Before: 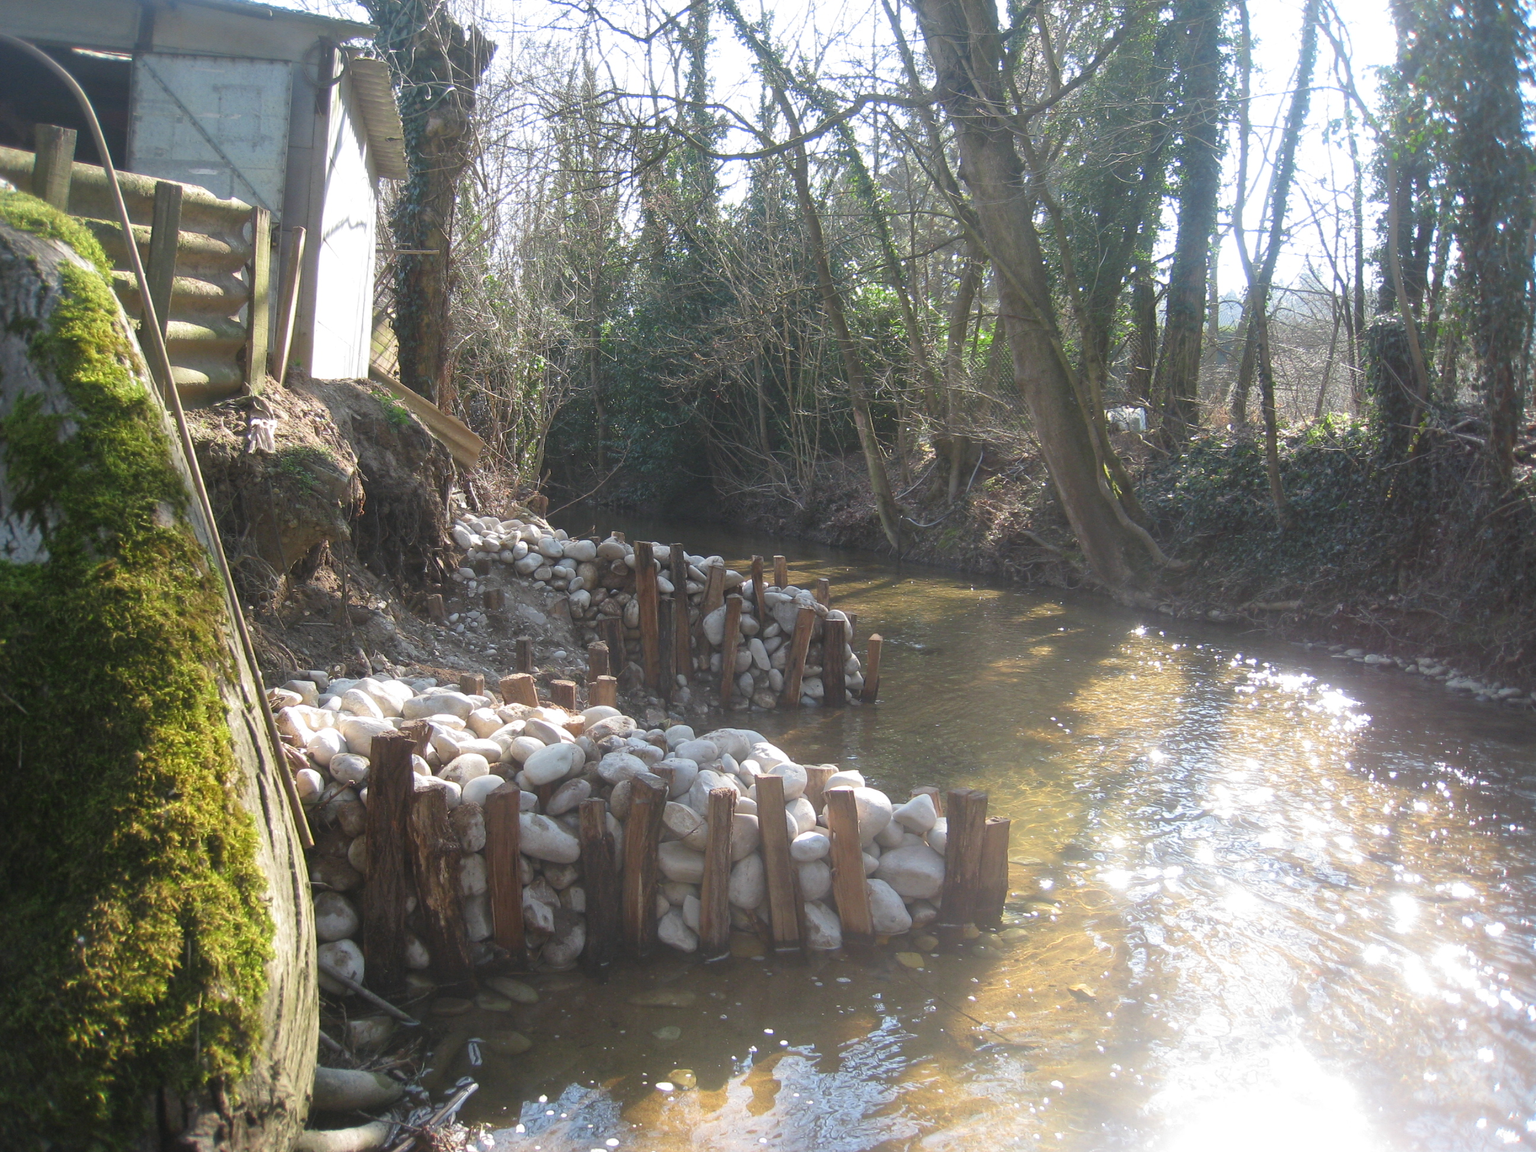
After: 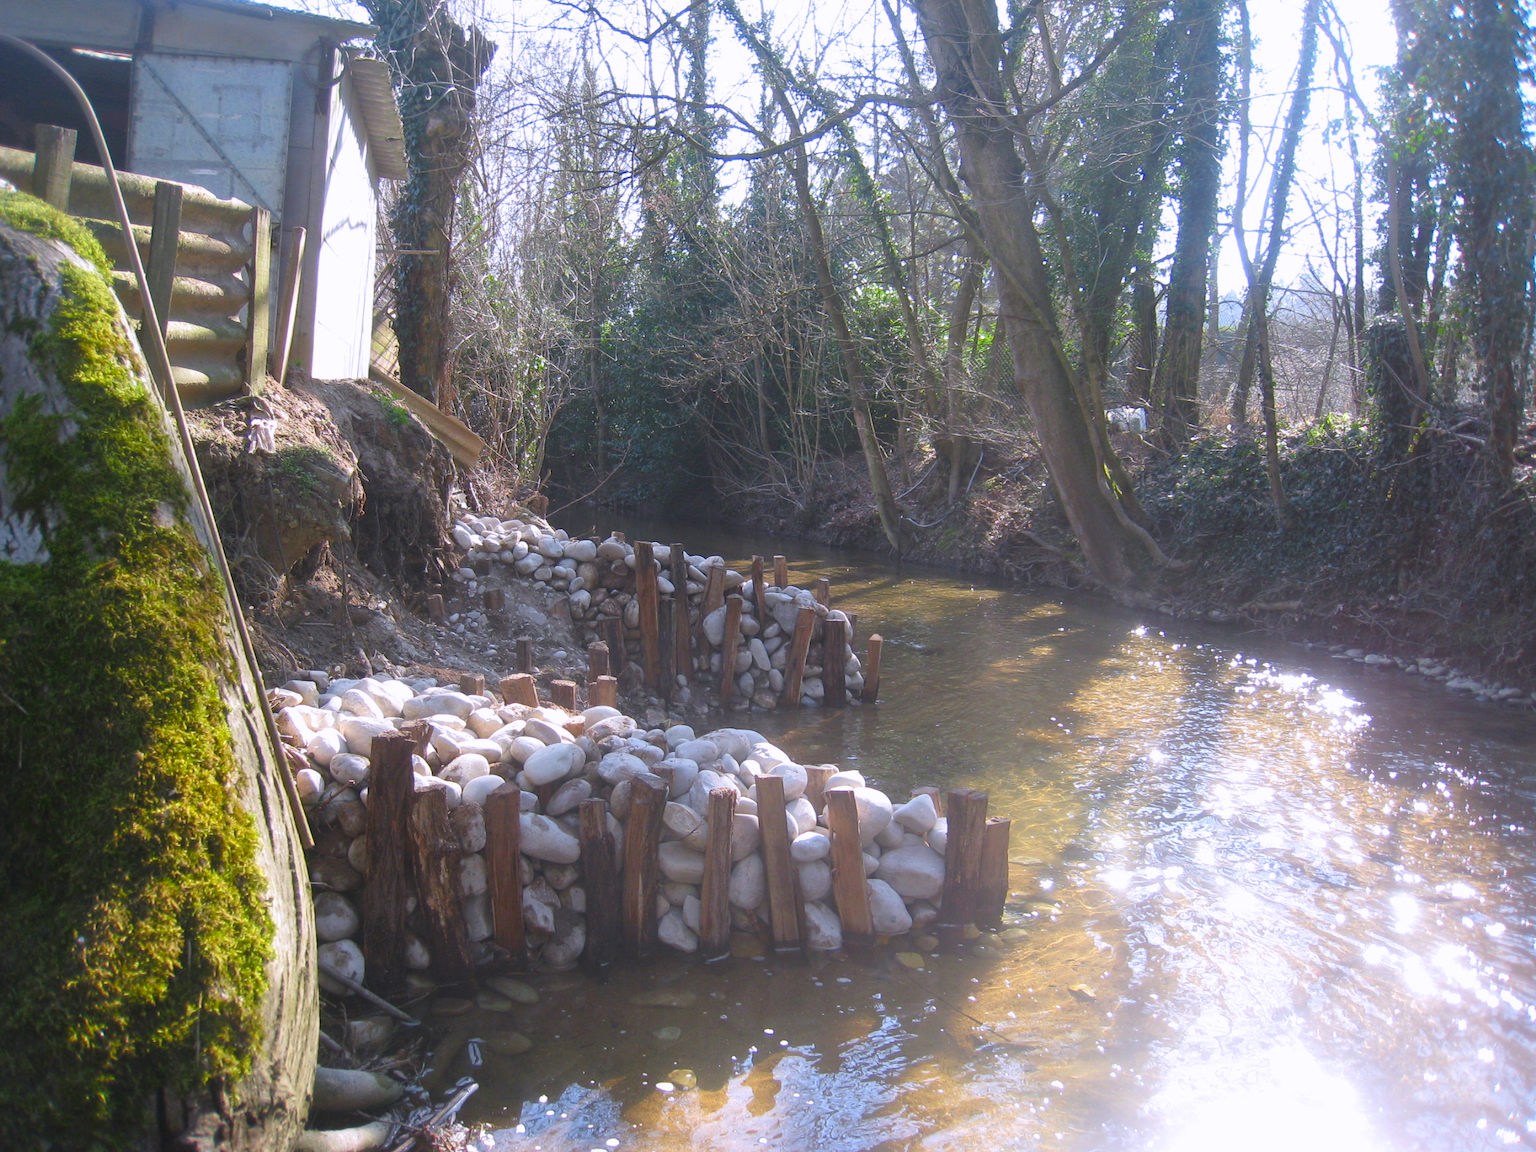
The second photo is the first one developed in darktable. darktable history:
white balance: red 1.004, blue 1.096
color balance rgb: linear chroma grading › shadows -8%, linear chroma grading › global chroma 10%, perceptual saturation grading › global saturation 2%, perceptual saturation grading › highlights -2%, perceptual saturation grading › mid-tones 4%, perceptual saturation grading › shadows 8%, perceptual brilliance grading › global brilliance 2%, perceptual brilliance grading › highlights -4%, global vibrance 16%, saturation formula JzAzBz (2021)
